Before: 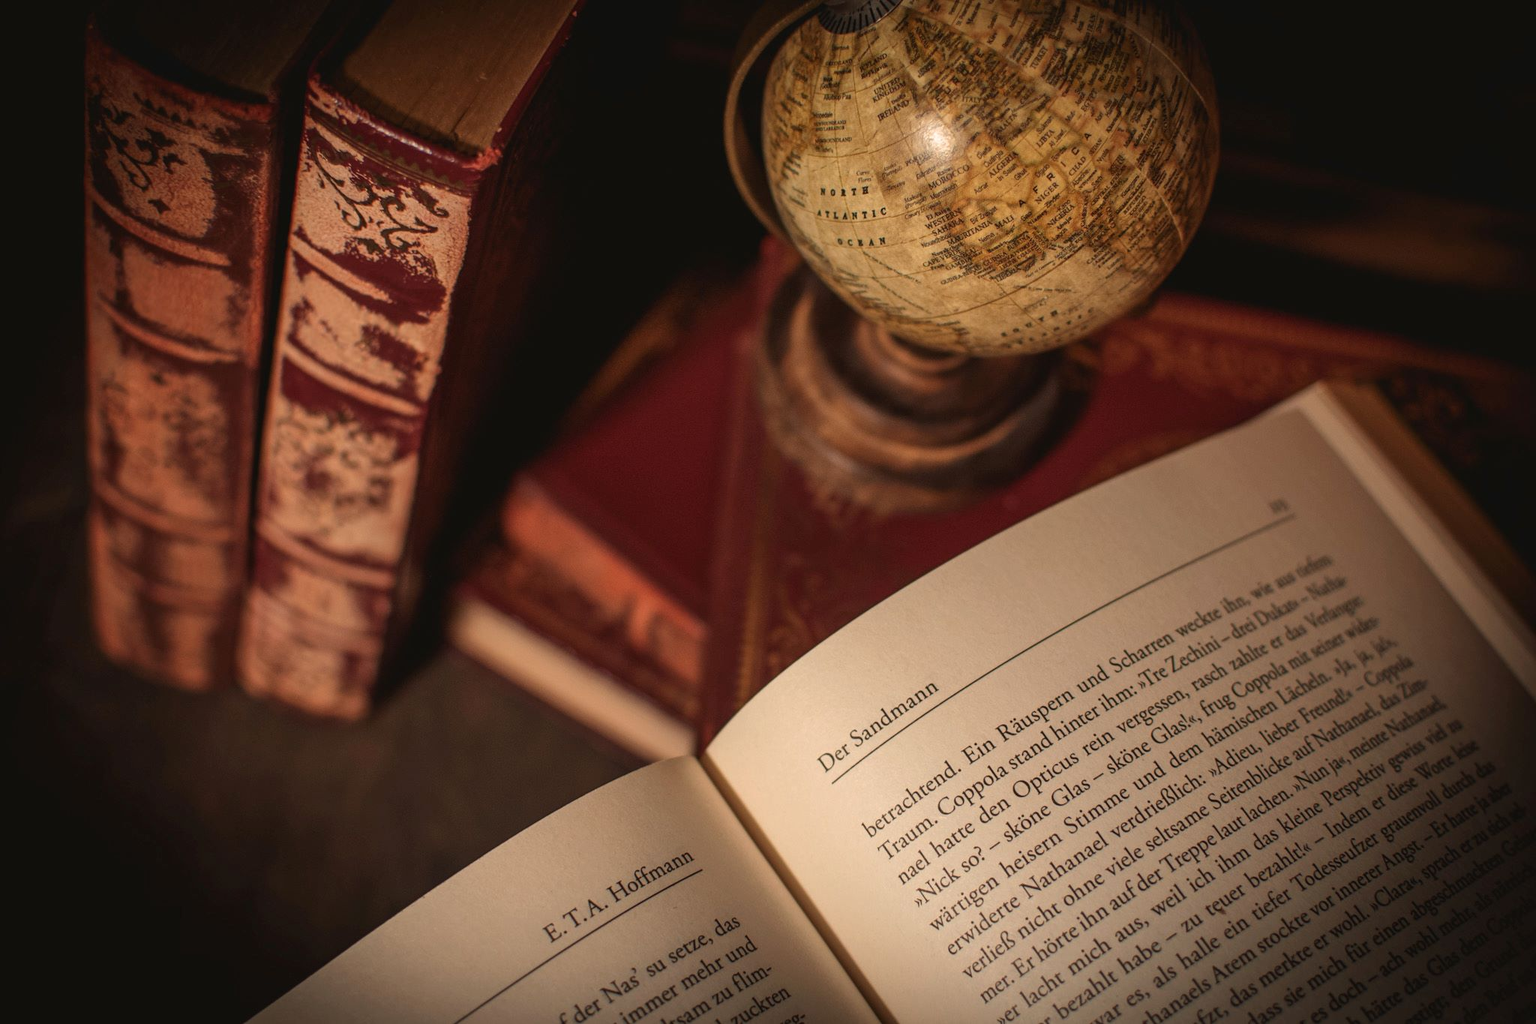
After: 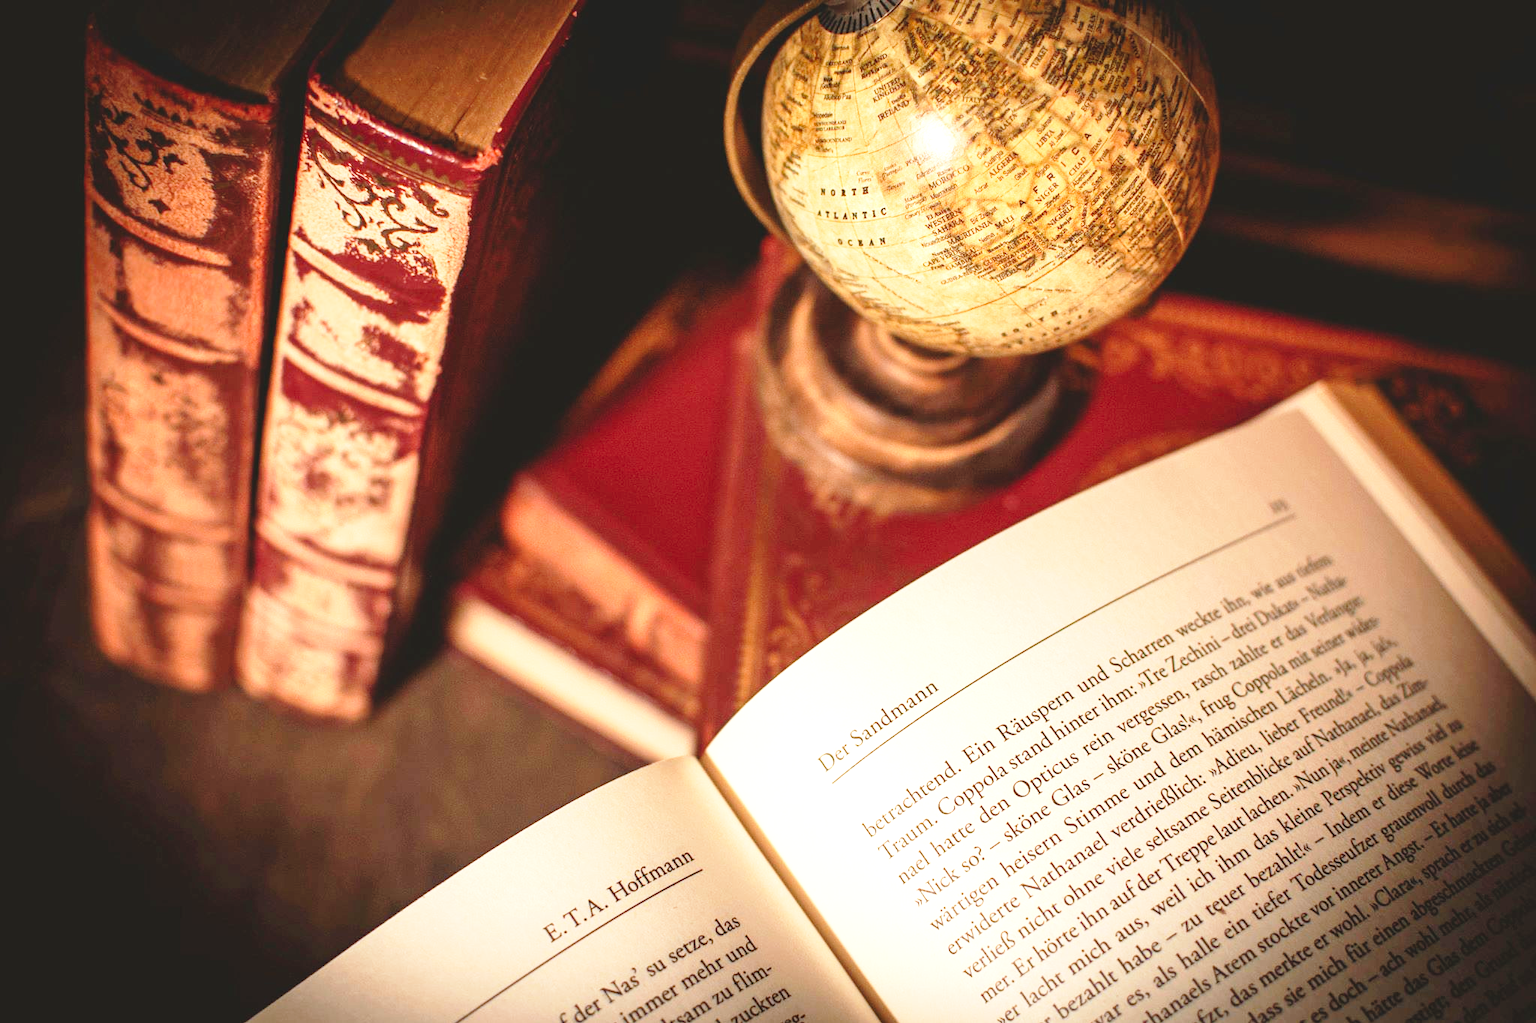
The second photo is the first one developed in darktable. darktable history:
base curve: curves: ch0 [(0, 0) (0.028, 0.03) (0.121, 0.232) (0.46, 0.748) (0.859, 0.968) (1, 1)], preserve colors none
exposure: black level correction -0.002, exposure 1.352 EV, compensate exposure bias true, compensate highlight preservation false
